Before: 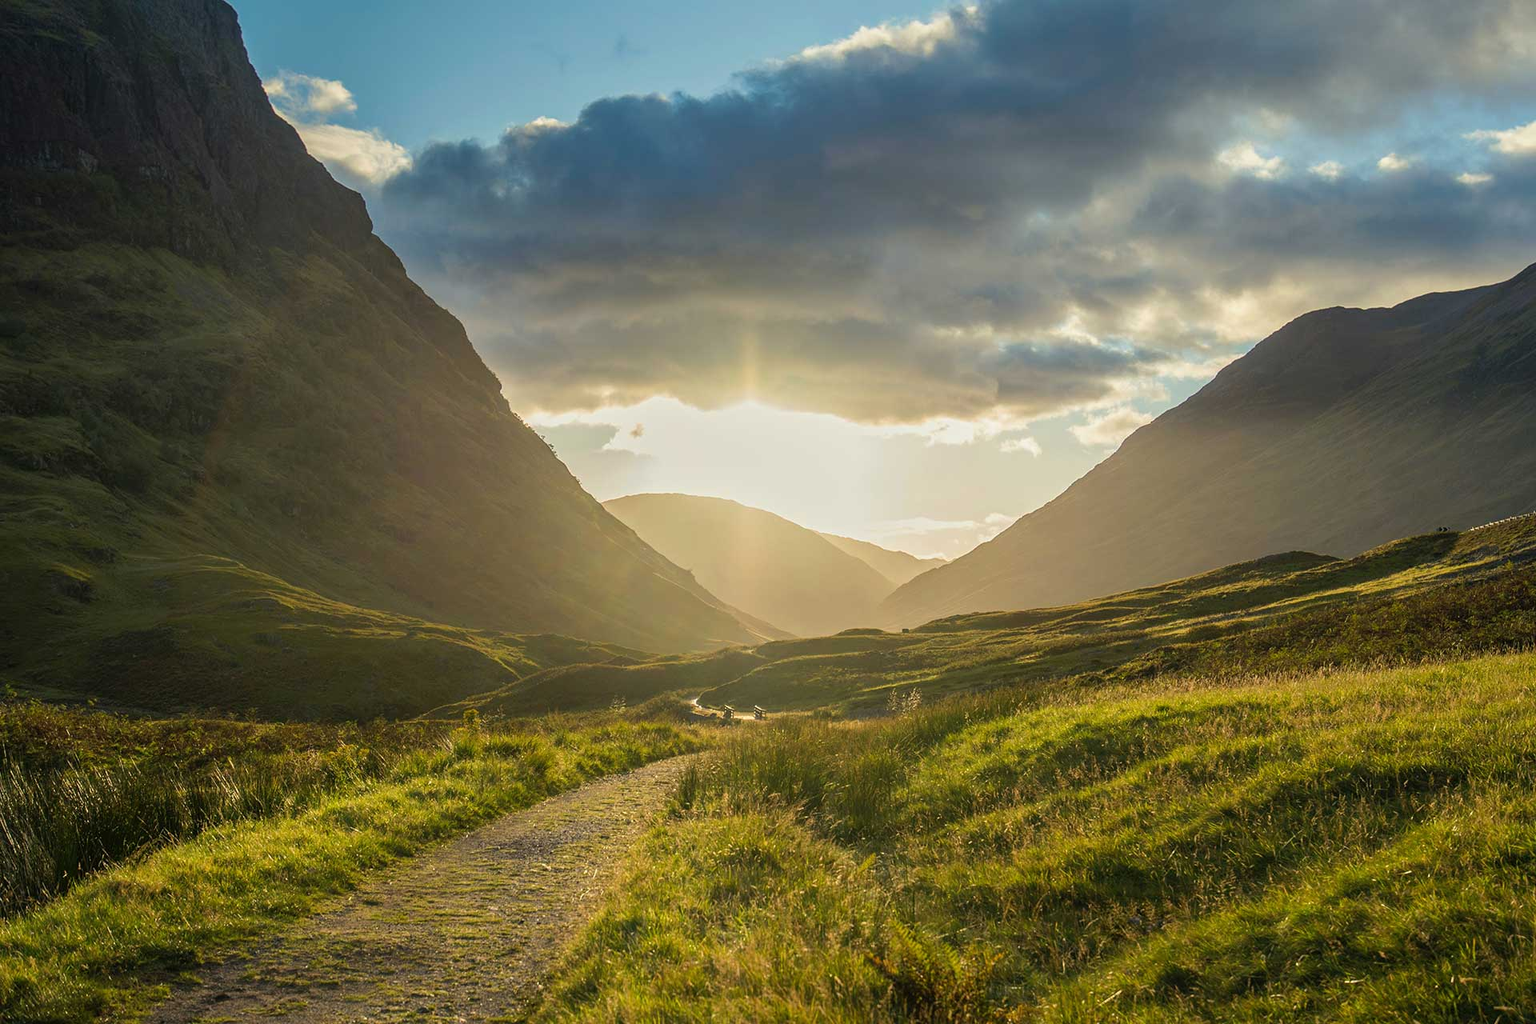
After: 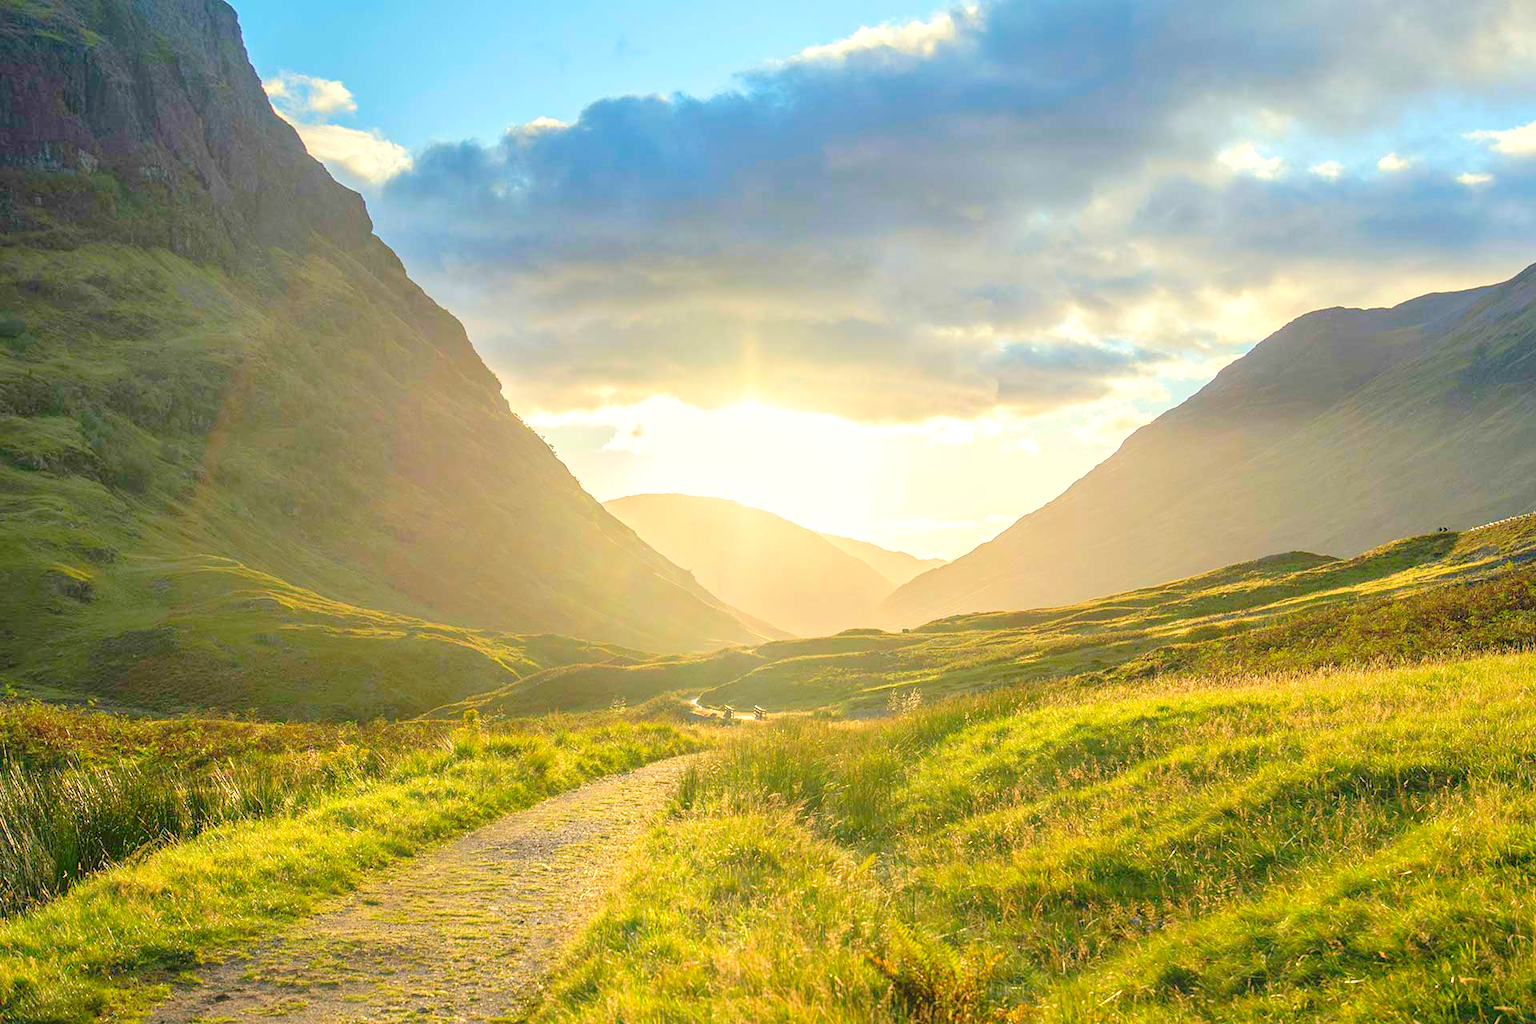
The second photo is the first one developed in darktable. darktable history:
levels: levels [0.008, 0.318, 0.836]
white balance: red 1, blue 1
